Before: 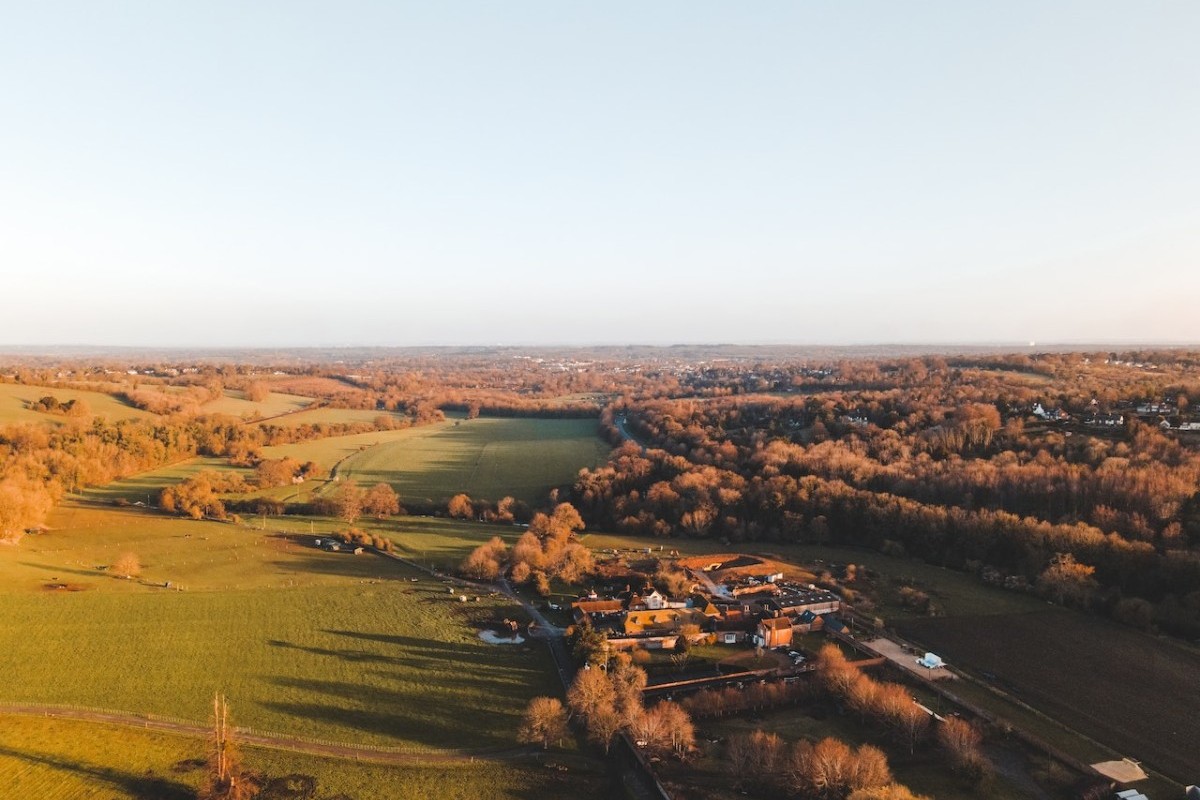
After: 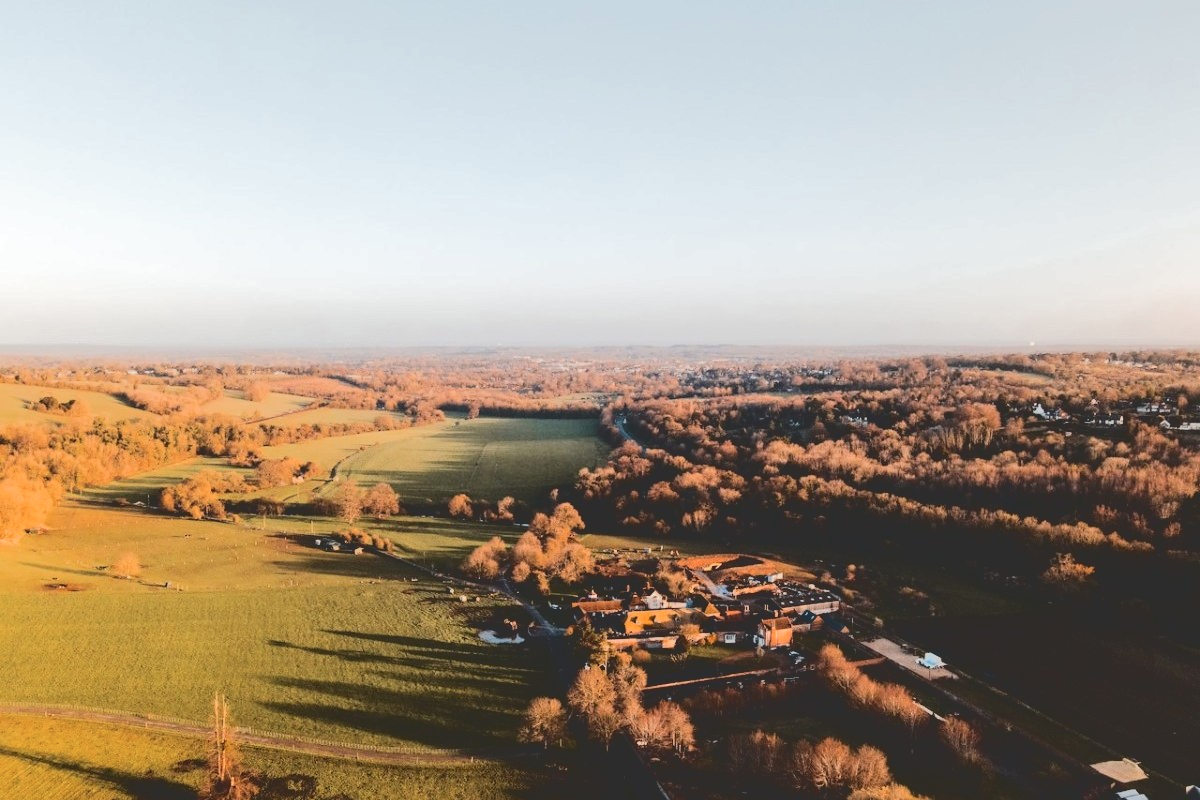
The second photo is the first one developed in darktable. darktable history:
tone curve: curves: ch0 [(0, 0) (0.003, 0.185) (0.011, 0.185) (0.025, 0.187) (0.044, 0.185) (0.069, 0.185) (0.1, 0.18) (0.136, 0.18) (0.177, 0.179) (0.224, 0.202) (0.277, 0.252) (0.335, 0.343) (0.399, 0.452) (0.468, 0.553) (0.543, 0.643) (0.623, 0.717) (0.709, 0.778) (0.801, 0.82) (0.898, 0.856) (1, 1)], color space Lab, independent channels, preserve colors none
